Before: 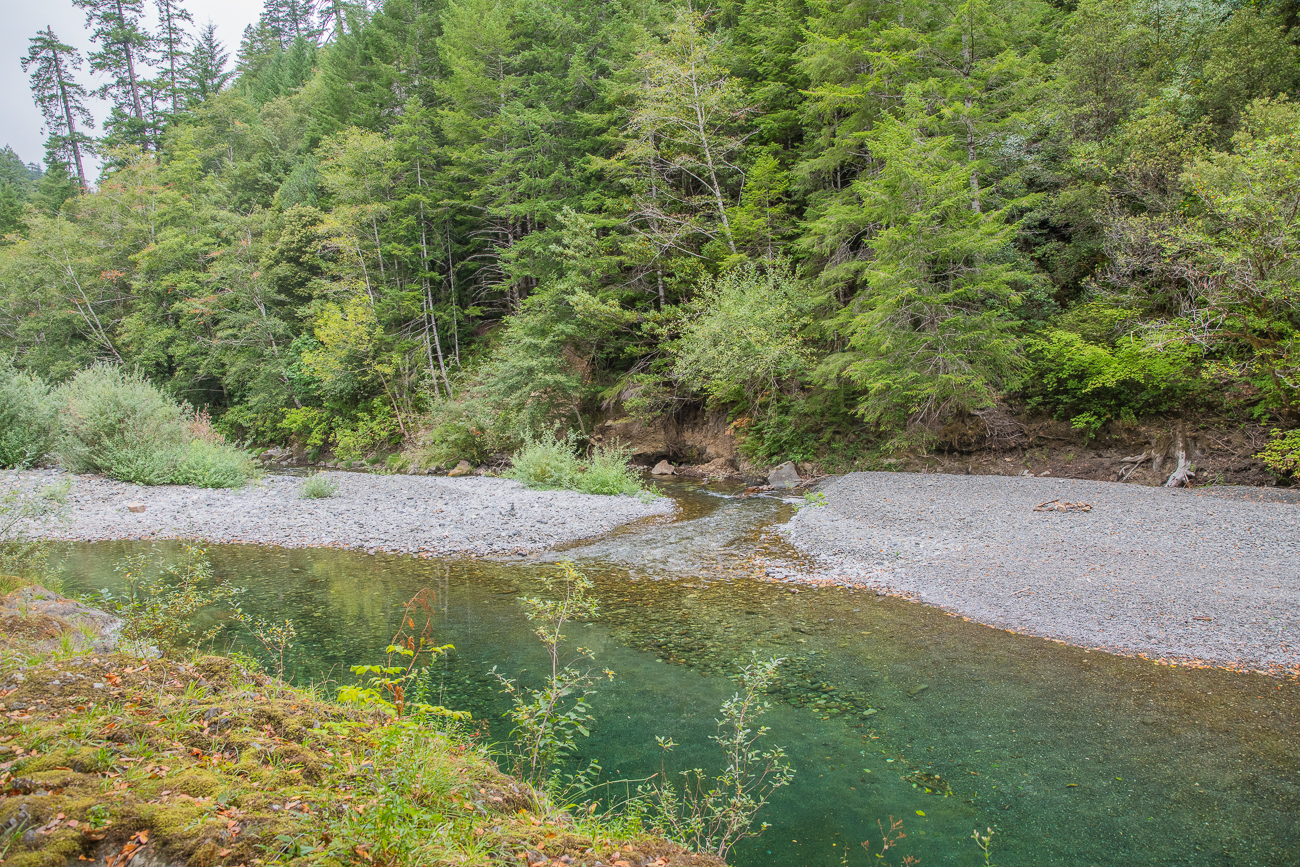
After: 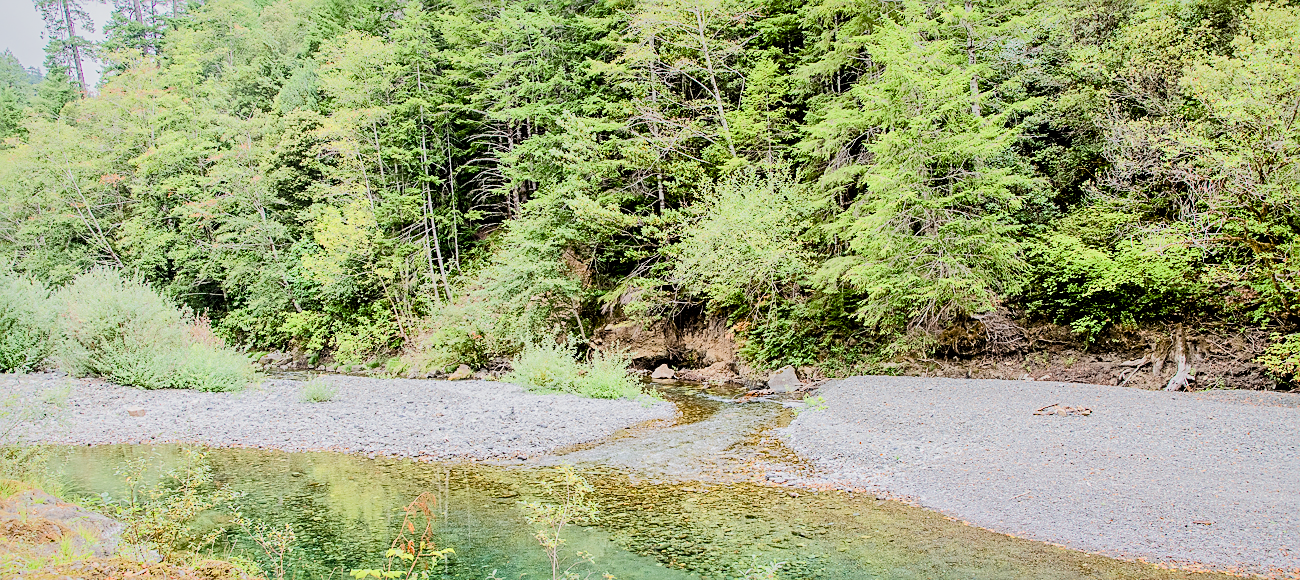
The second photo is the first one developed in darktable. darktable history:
crop: top 11.163%, bottom 21.907%
sharpen: on, module defaults
shadows and highlights: radius 331.43, shadows 55.21, highlights -98.43, compress 94.61%, soften with gaussian
color balance rgb: perceptual saturation grading › global saturation 0.45%, perceptual saturation grading › highlights -16.887%, perceptual saturation grading › mid-tones 32.508%, perceptual saturation grading › shadows 50.383%, saturation formula JzAzBz (2021)
filmic rgb: black relative exposure -7.49 EV, white relative exposure 4.99 EV, hardness 3.34, contrast 1.301
local contrast: mode bilateral grid, contrast 25, coarseness 59, detail 151%, midtone range 0.2
tone equalizer: -7 EV 0.141 EV, -6 EV 0.596 EV, -5 EV 1.15 EV, -4 EV 1.35 EV, -3 EV 1.16 EV, -2 EV 0.6 EV, -1 EV 0.154 EV, edges refinement/feathering 500, mask exposure compensation -1.25 EV, preserve details no
